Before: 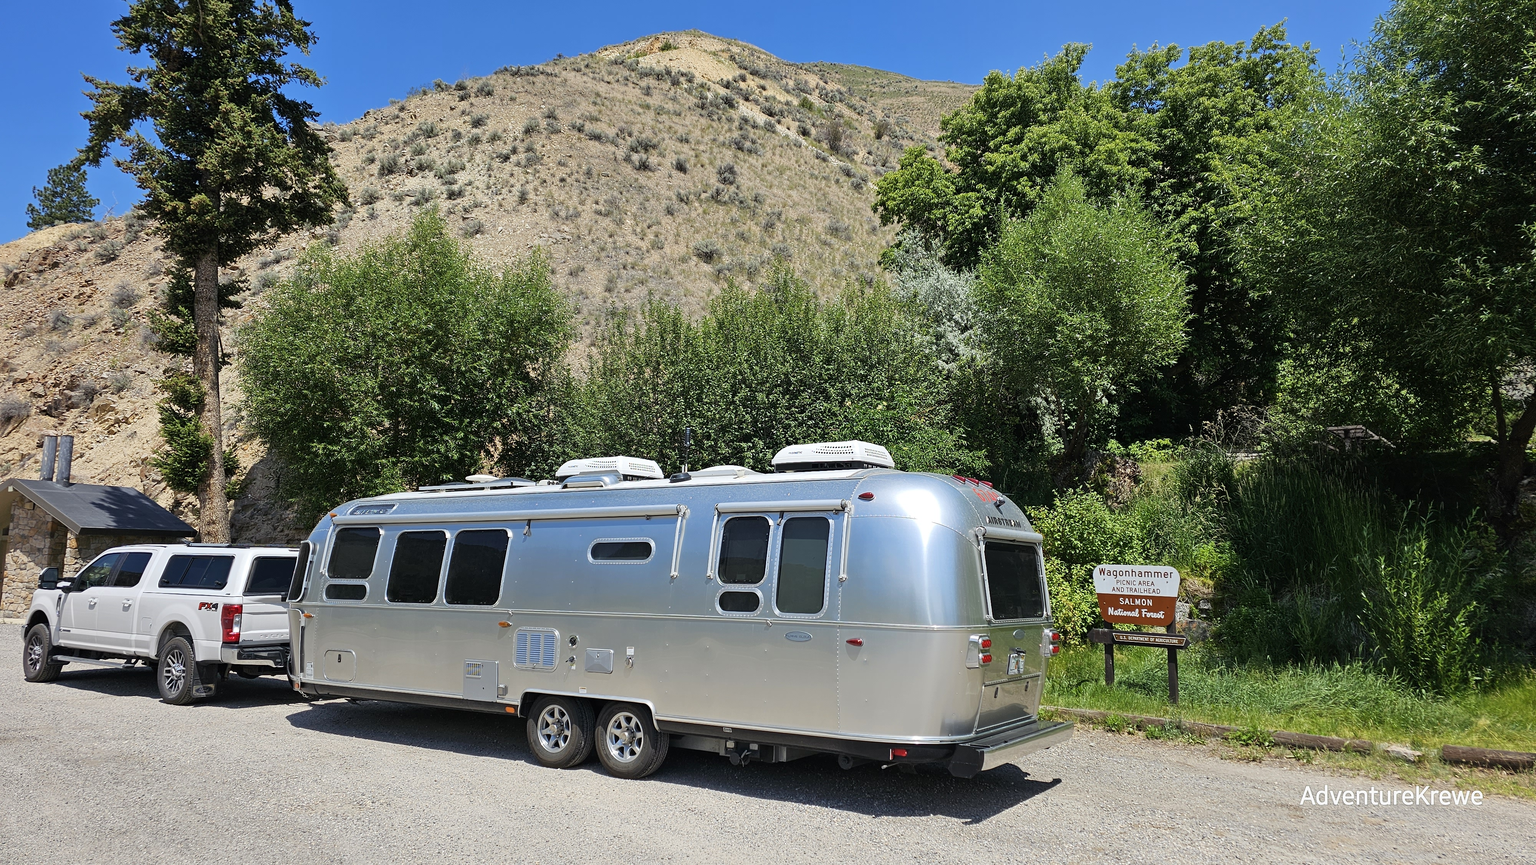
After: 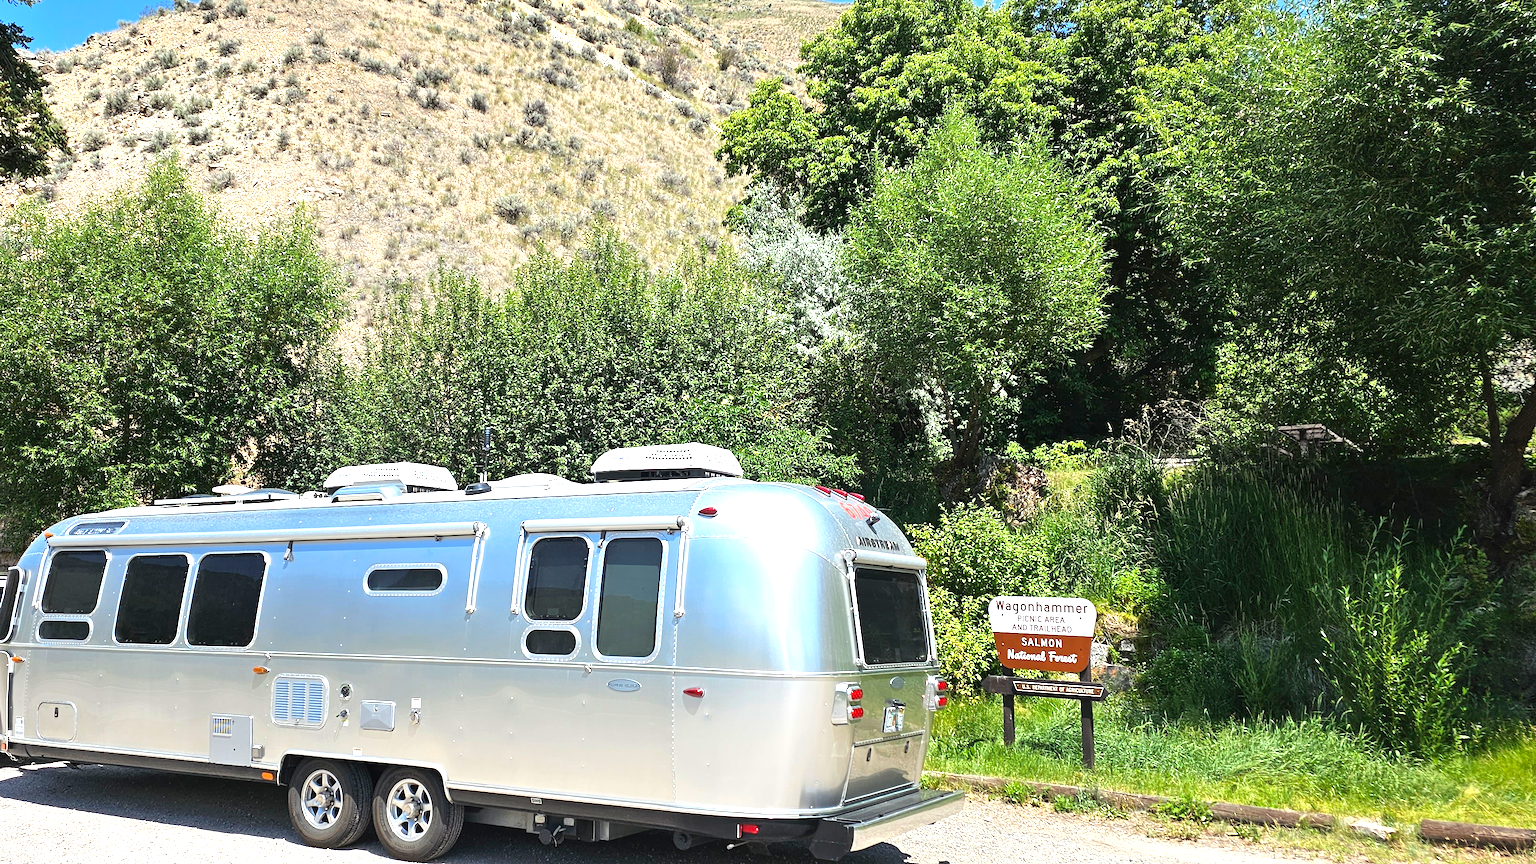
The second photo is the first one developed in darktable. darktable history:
exposure: black level correction 0, exposure 1.1 EV, compensate highlight preservation false
crop: left 19.159%, top 9.58%, bottom 9.58%
